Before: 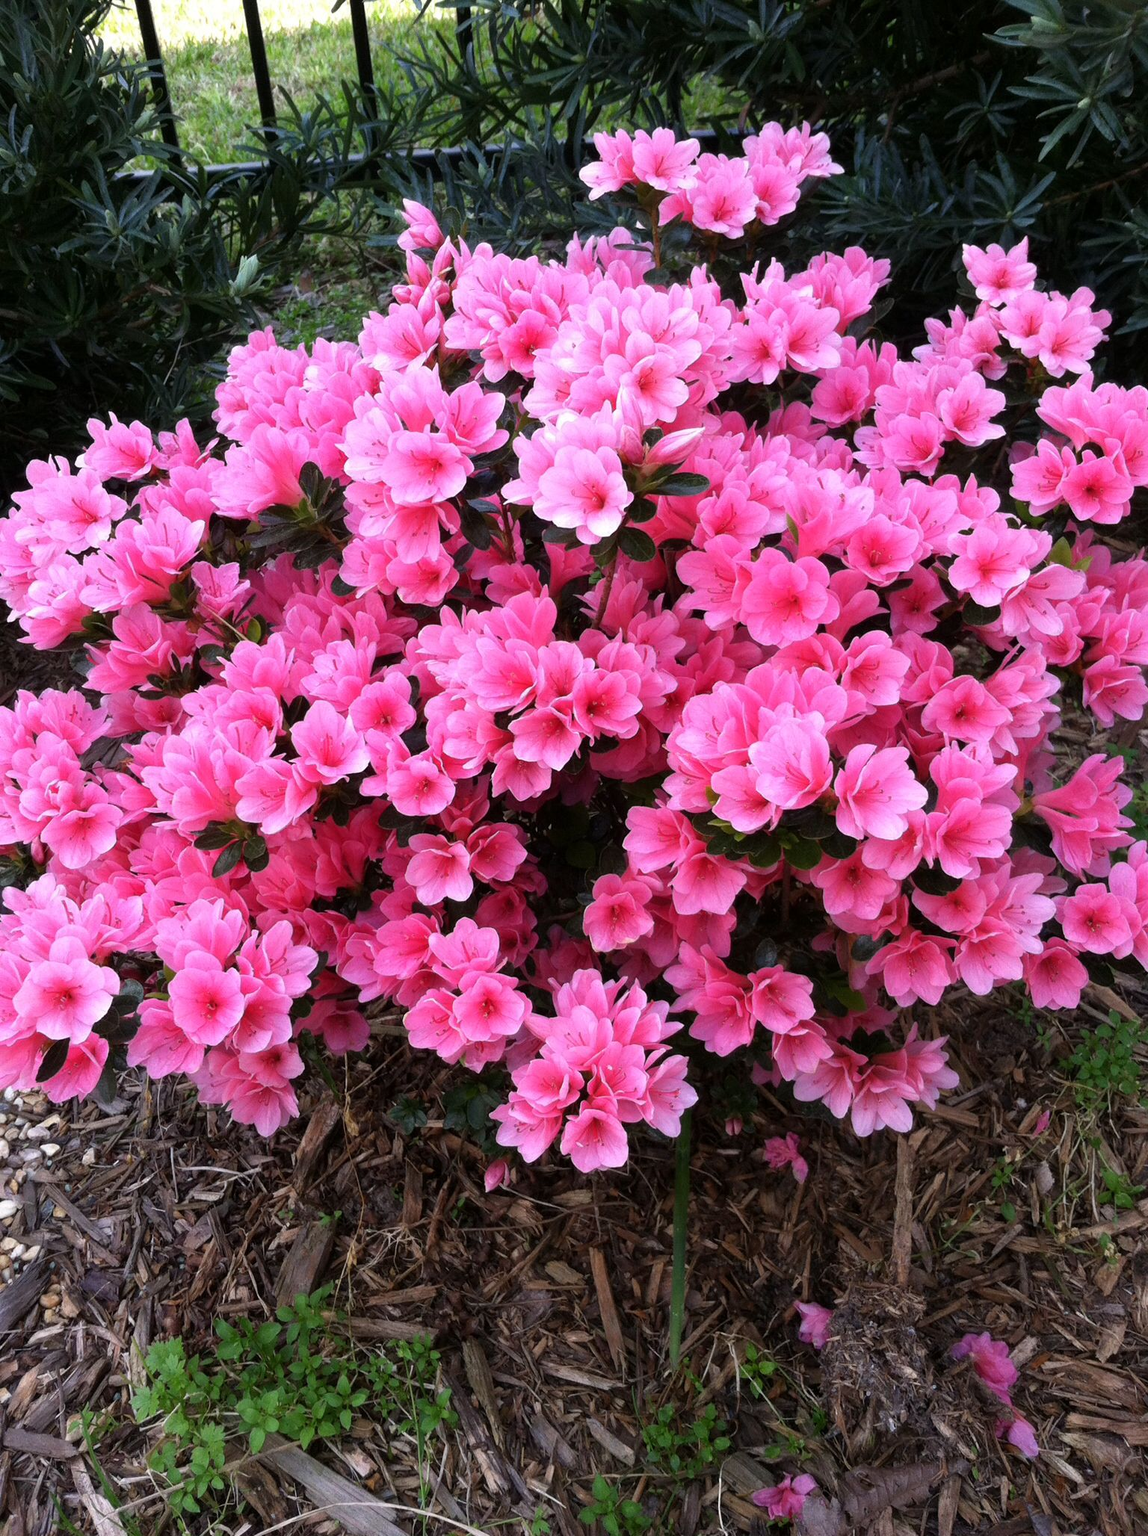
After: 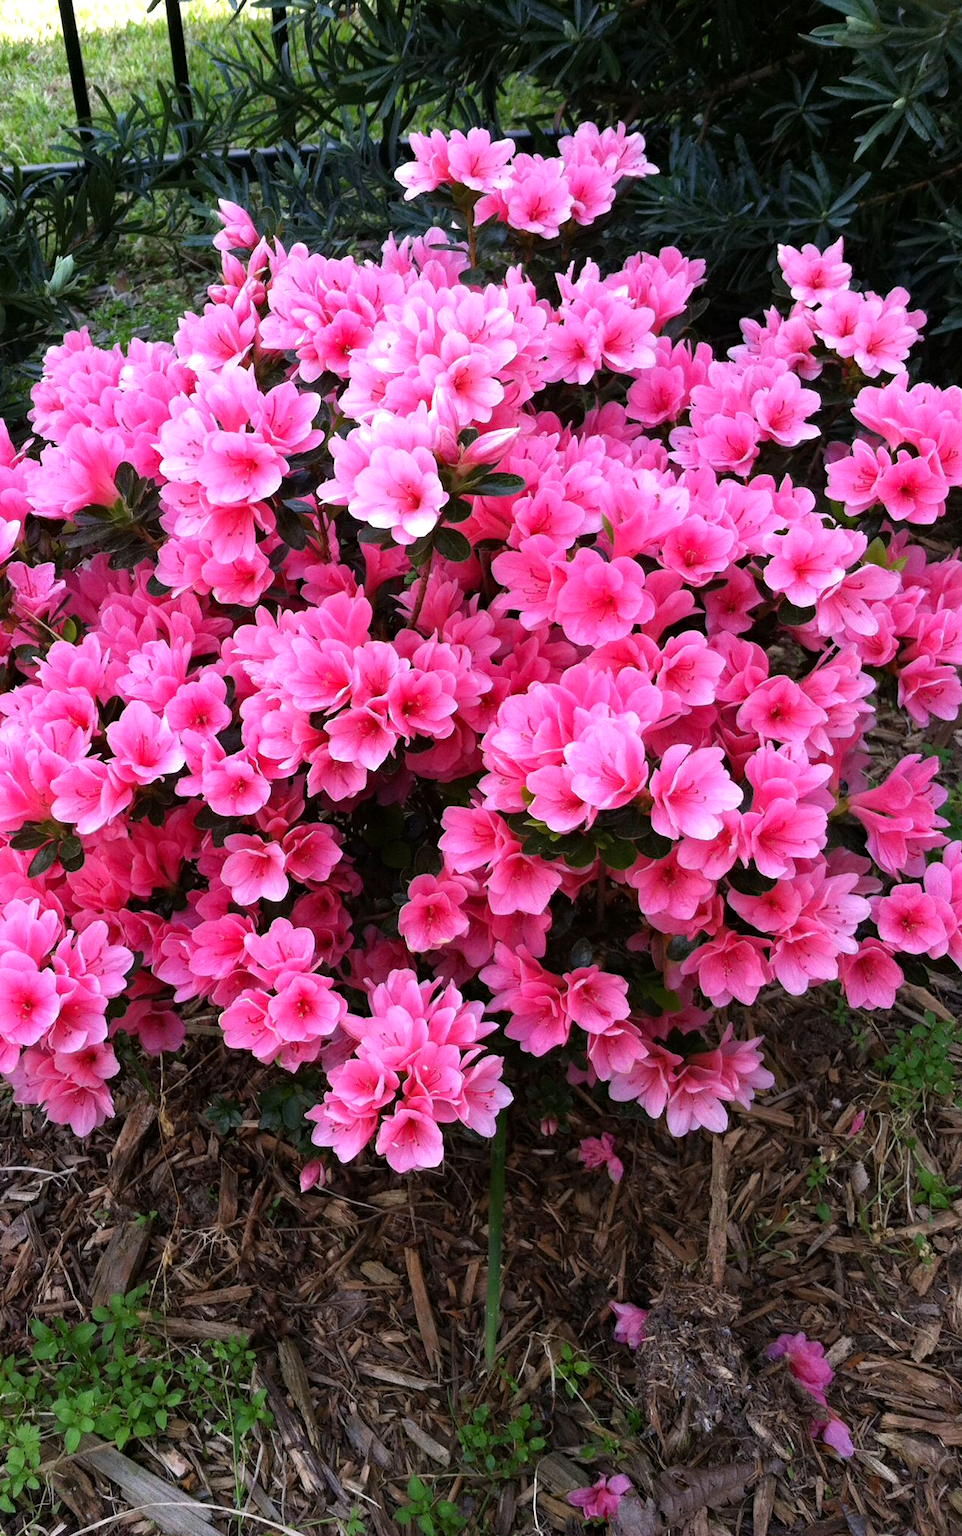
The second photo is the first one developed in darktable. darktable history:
exposure: exposure 0.127 EV, compensate highlight preservation false
haze removal: compatibility mode true, adaptive false
crop: left 16.145%
